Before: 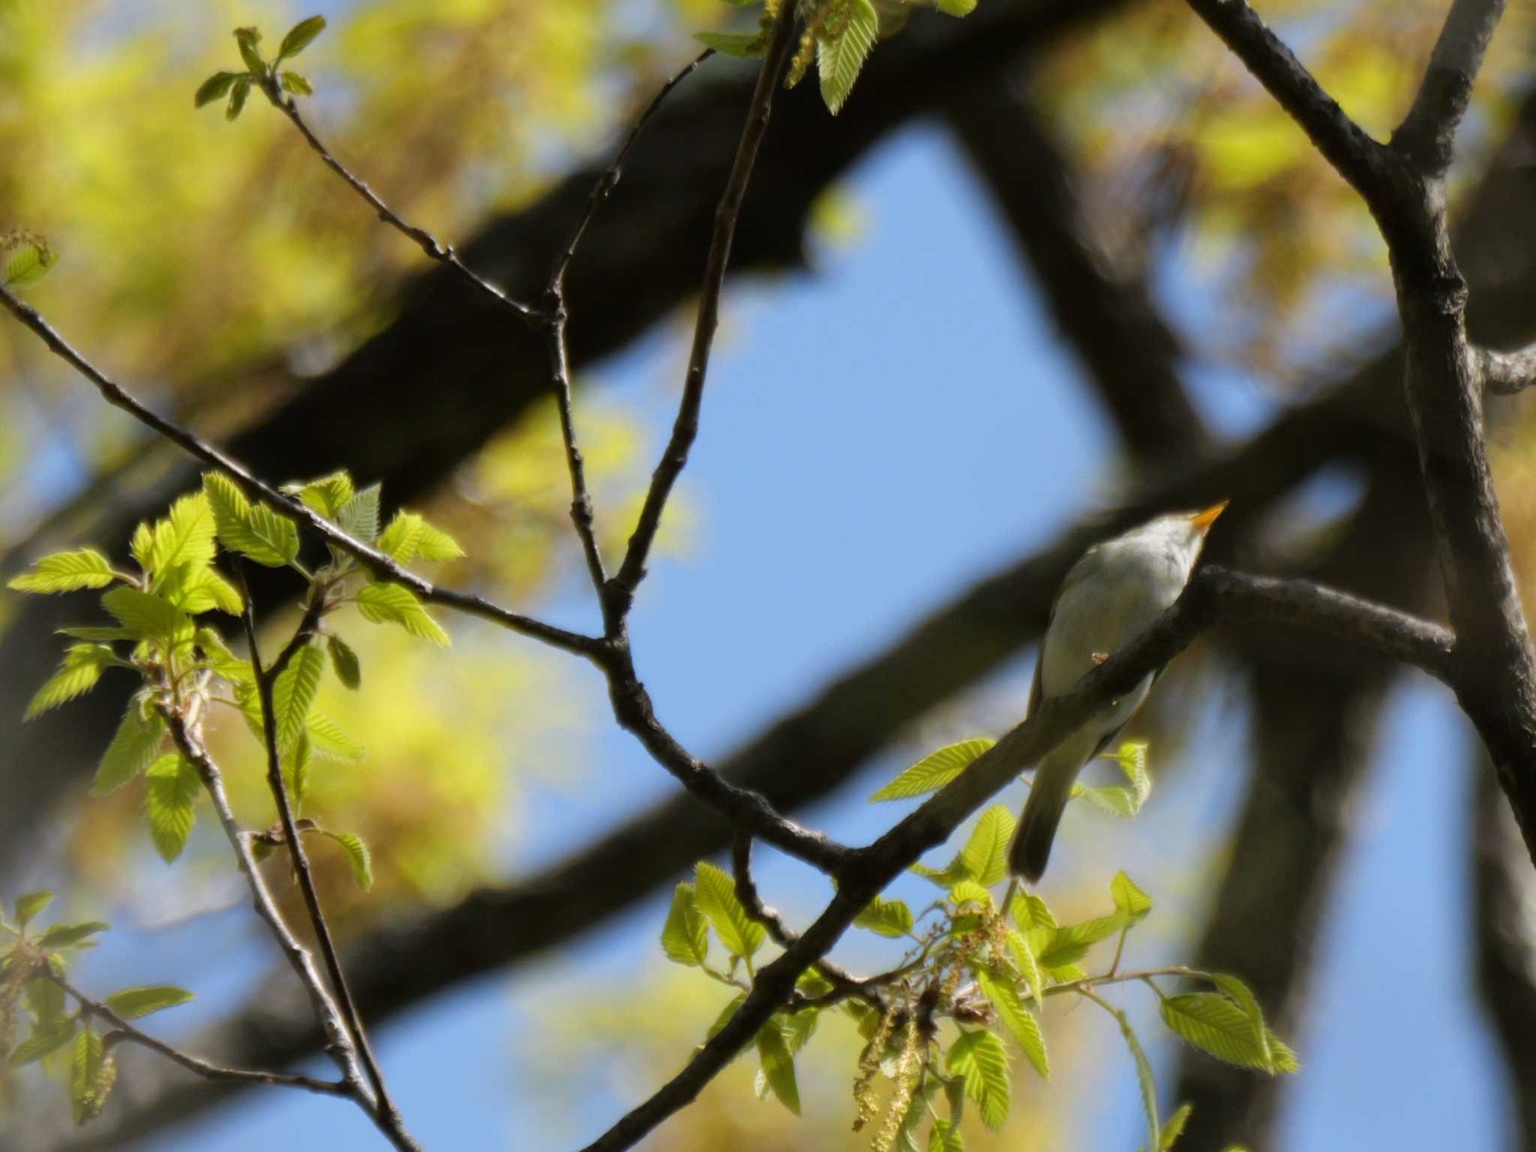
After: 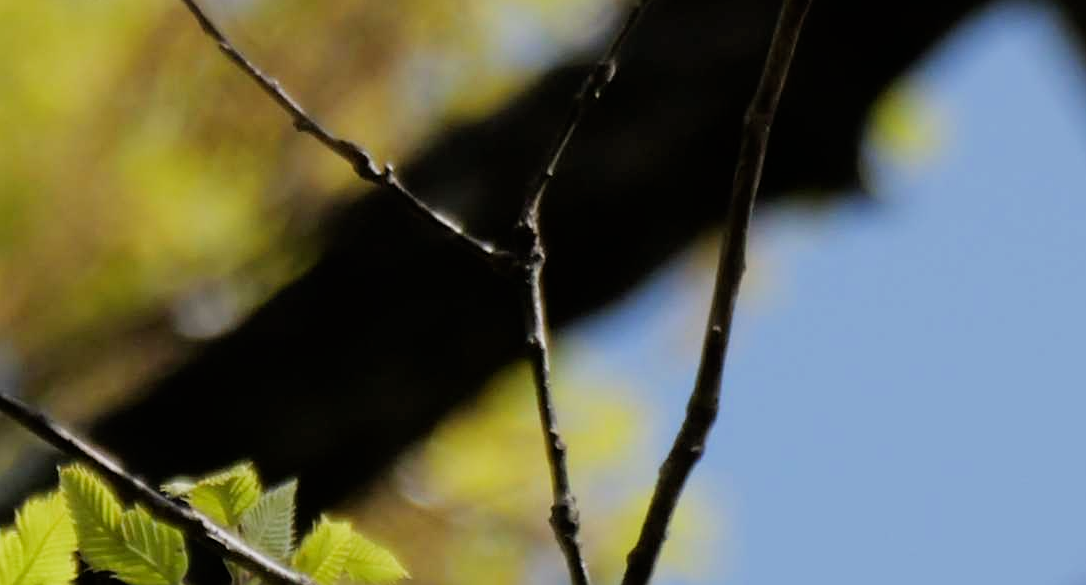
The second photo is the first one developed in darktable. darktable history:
filmic rgb: black relative exposure -7.98 EV, white relative exposure 3.89 EV, threshold 5.96 EV, hardness 4.25, enable highlight reconstruction true
sharpen: on, module defaults
crop: left 10.321%, top 10.737%, right 36.646%, bottom 51.144%
